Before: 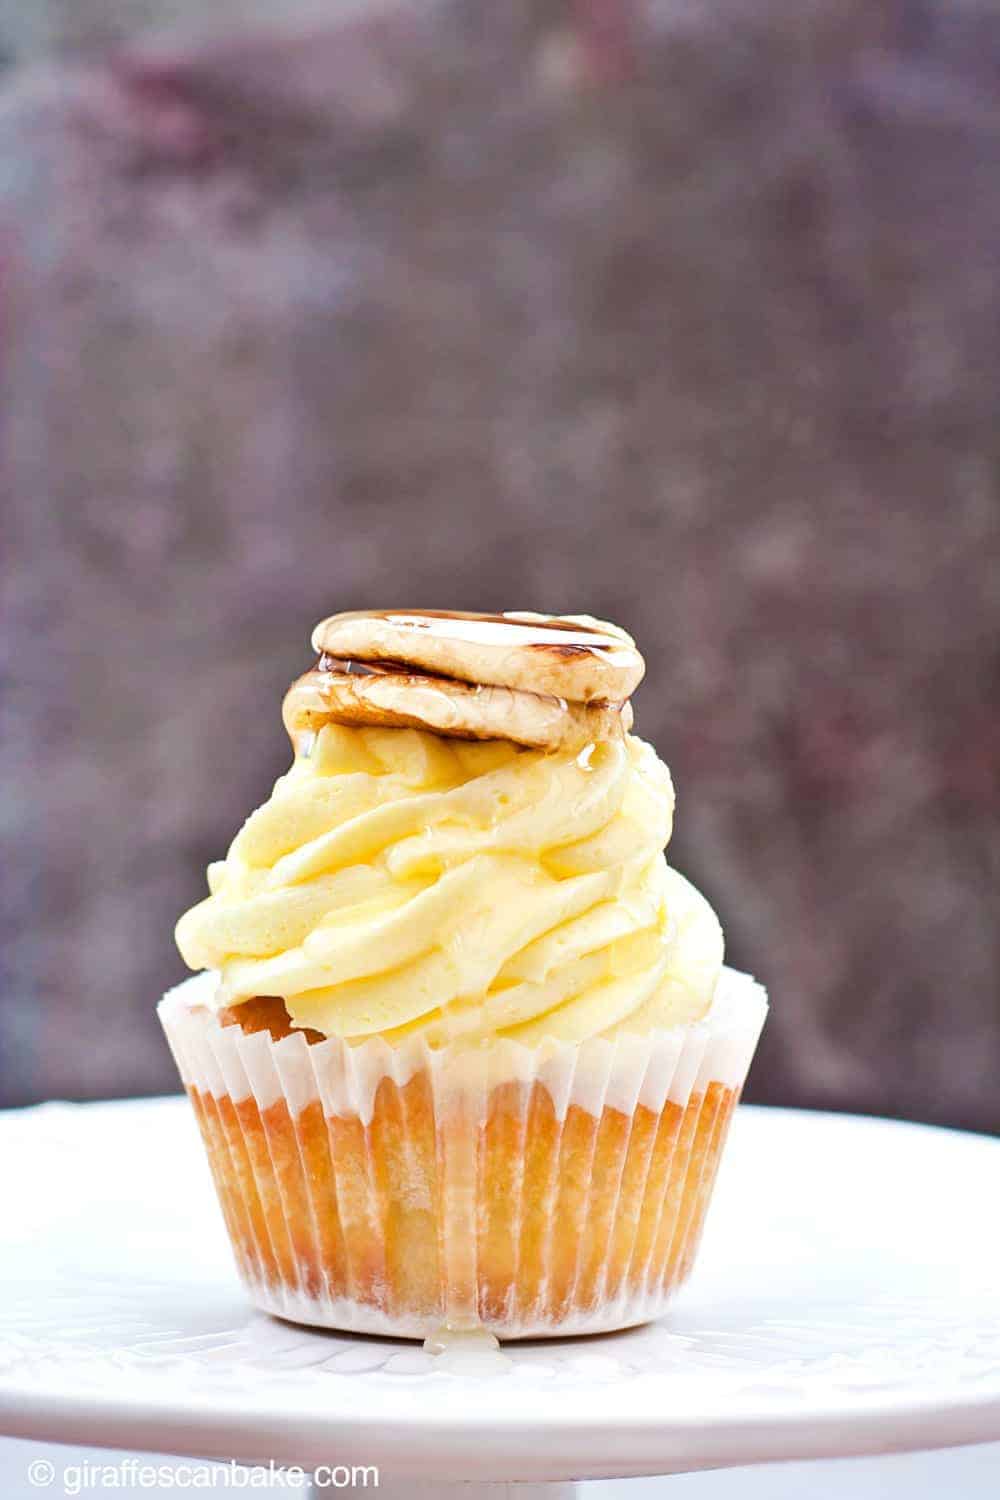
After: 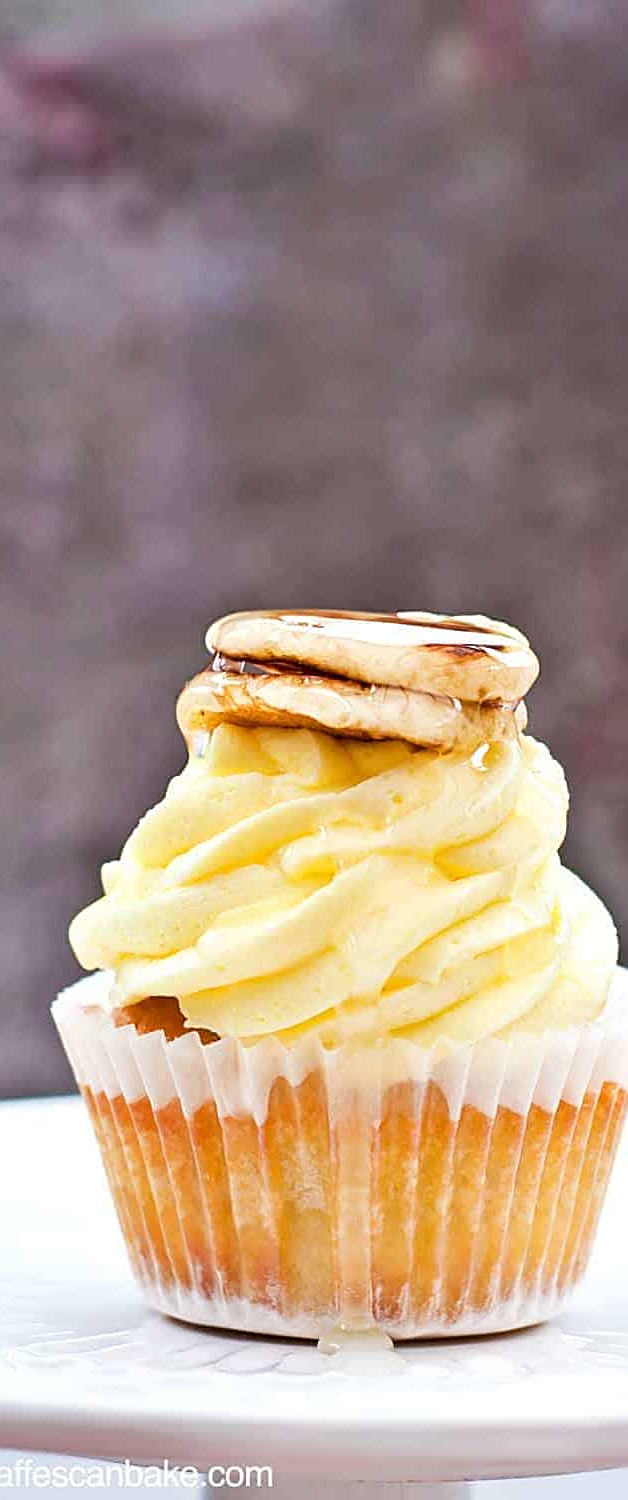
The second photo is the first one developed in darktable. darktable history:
crop: left 10.644%, right 26.528%
sharpen: amount 0.478
